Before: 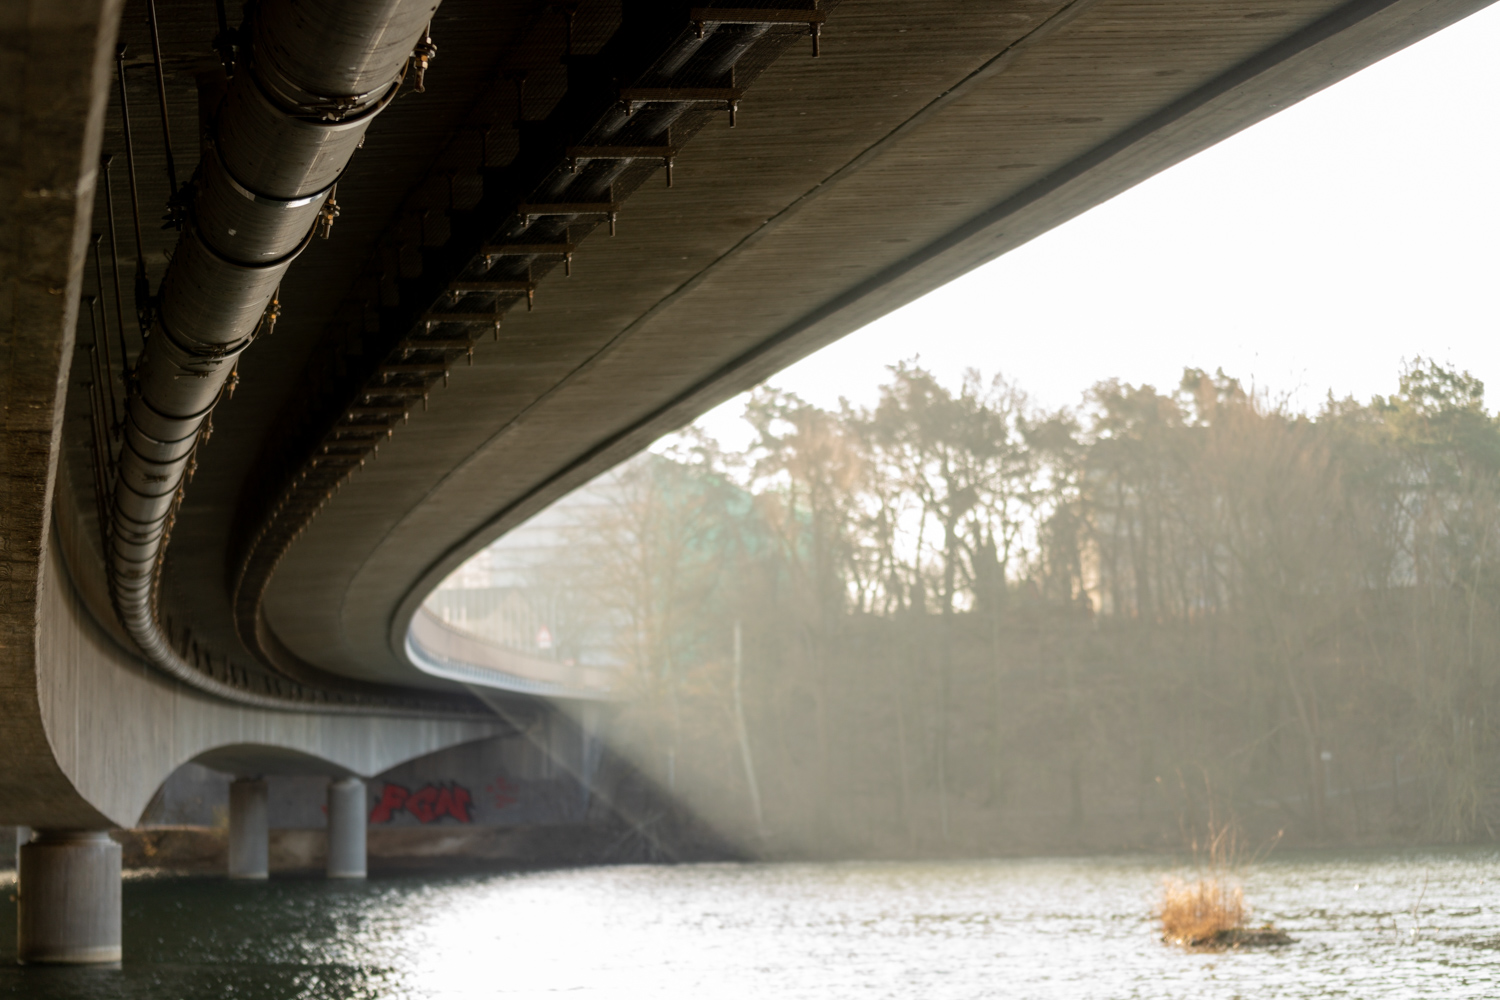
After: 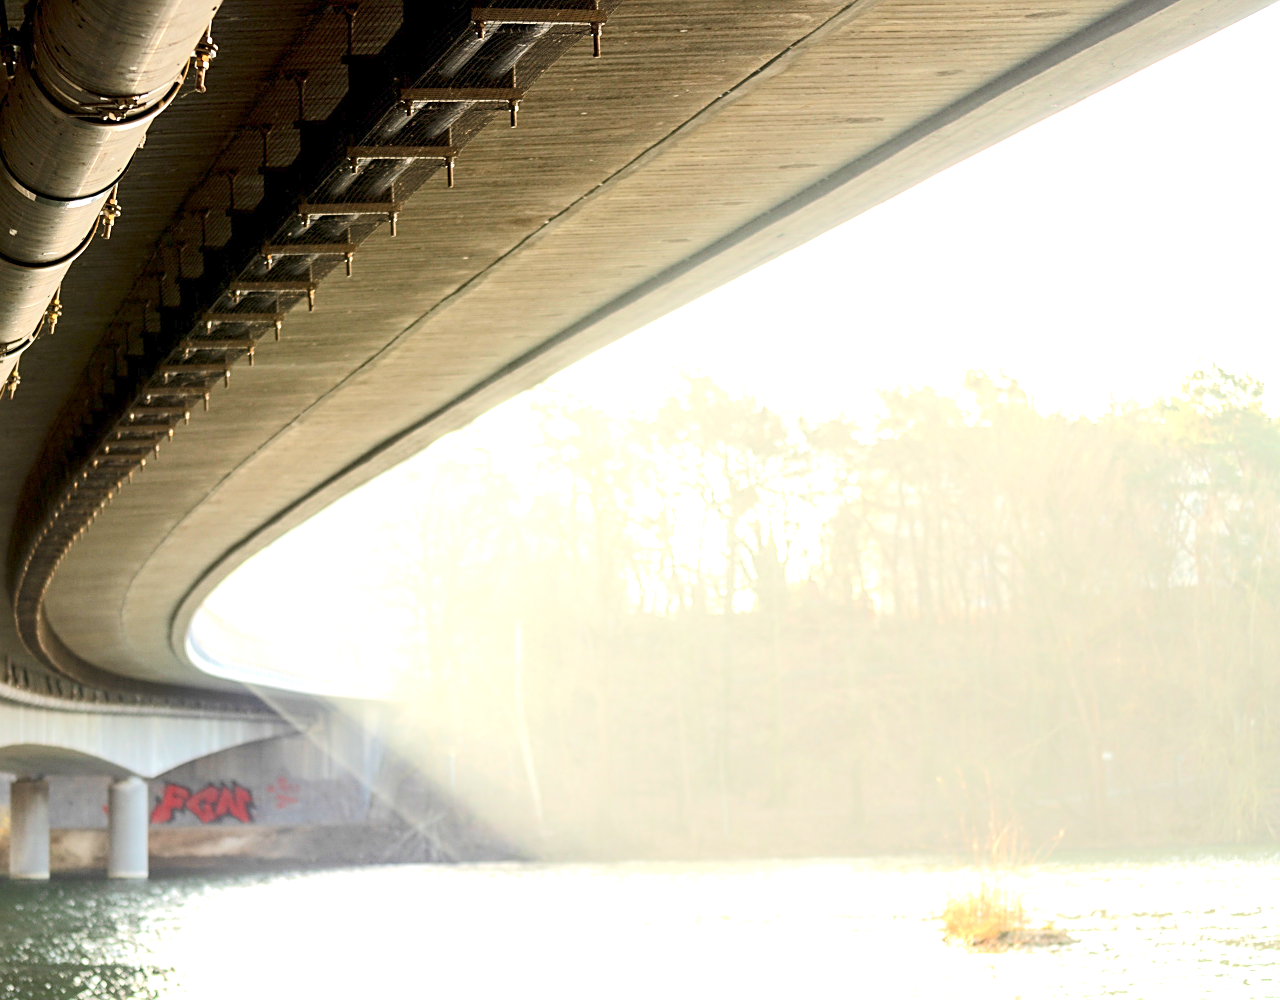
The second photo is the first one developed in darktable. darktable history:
sharpen: on, module defaults
exposure: exposure 0.605 EV, compensate exposure bias true, compensate highlight preservation false
tone equalizer: -8 EV 2 EV, -7 EV 1.97 EV, -6 EV 1.96 EV, -5 EV 1.97 EV, -4 EV 1.98 EV, -3 EV 1.5 EV, -2 EV 0.994 EV, -1 EV 0.486 EV, edges refinement/feathering 500, mask exposure compensation -1.57 EV, preserve details no
crop and rotate: left 14.602%
